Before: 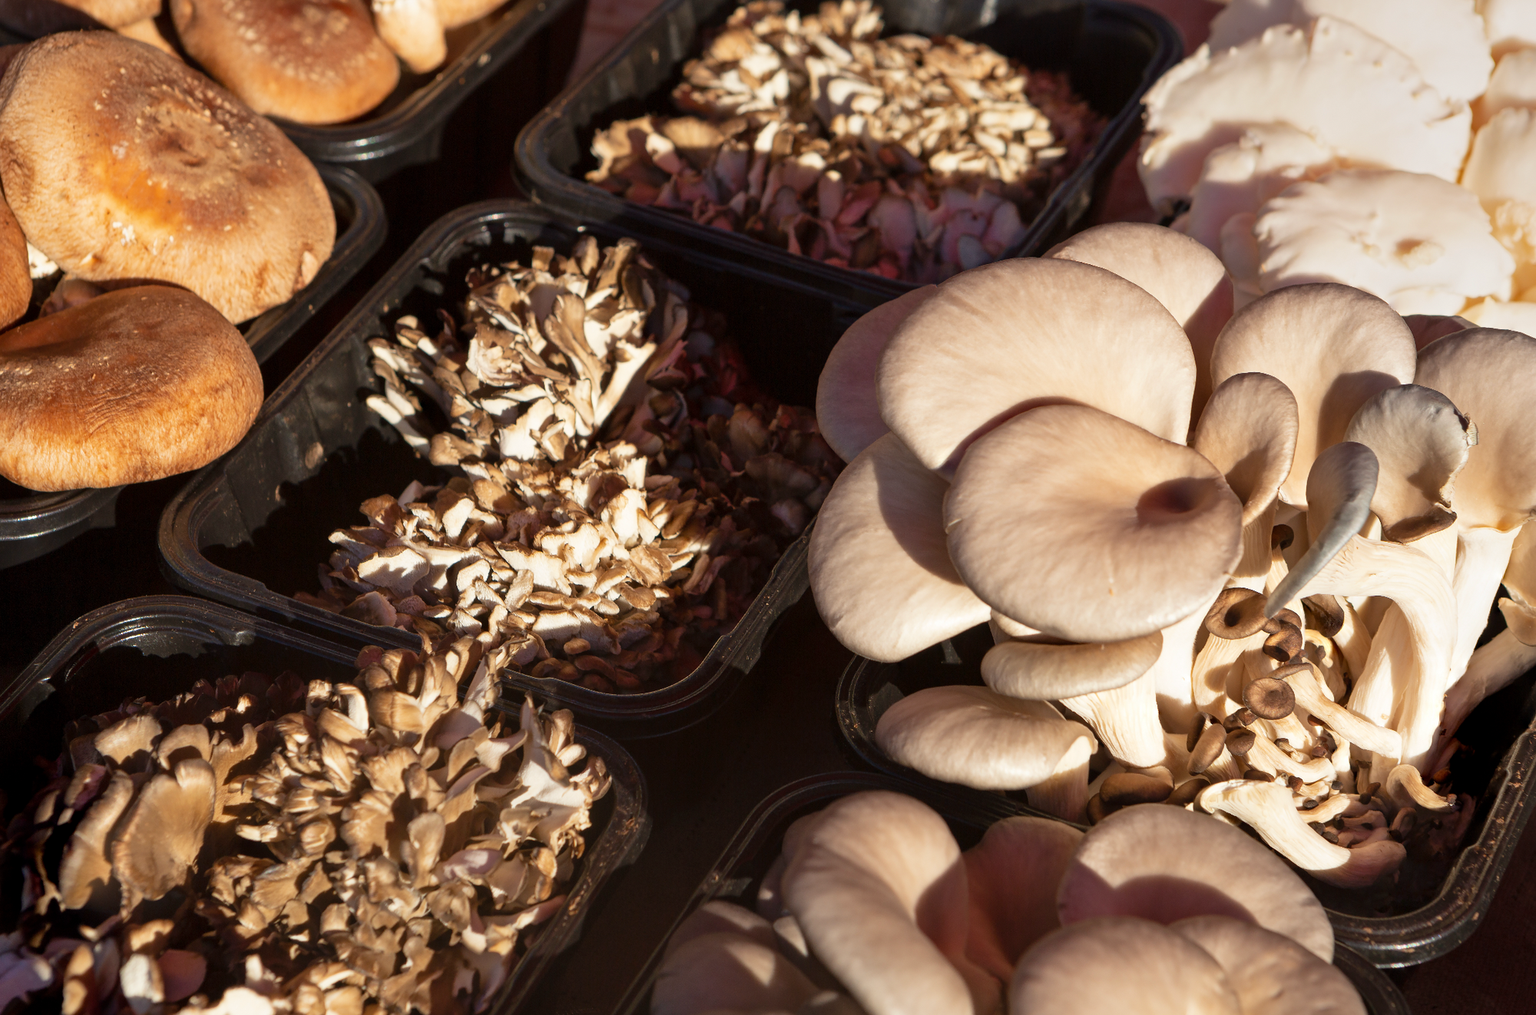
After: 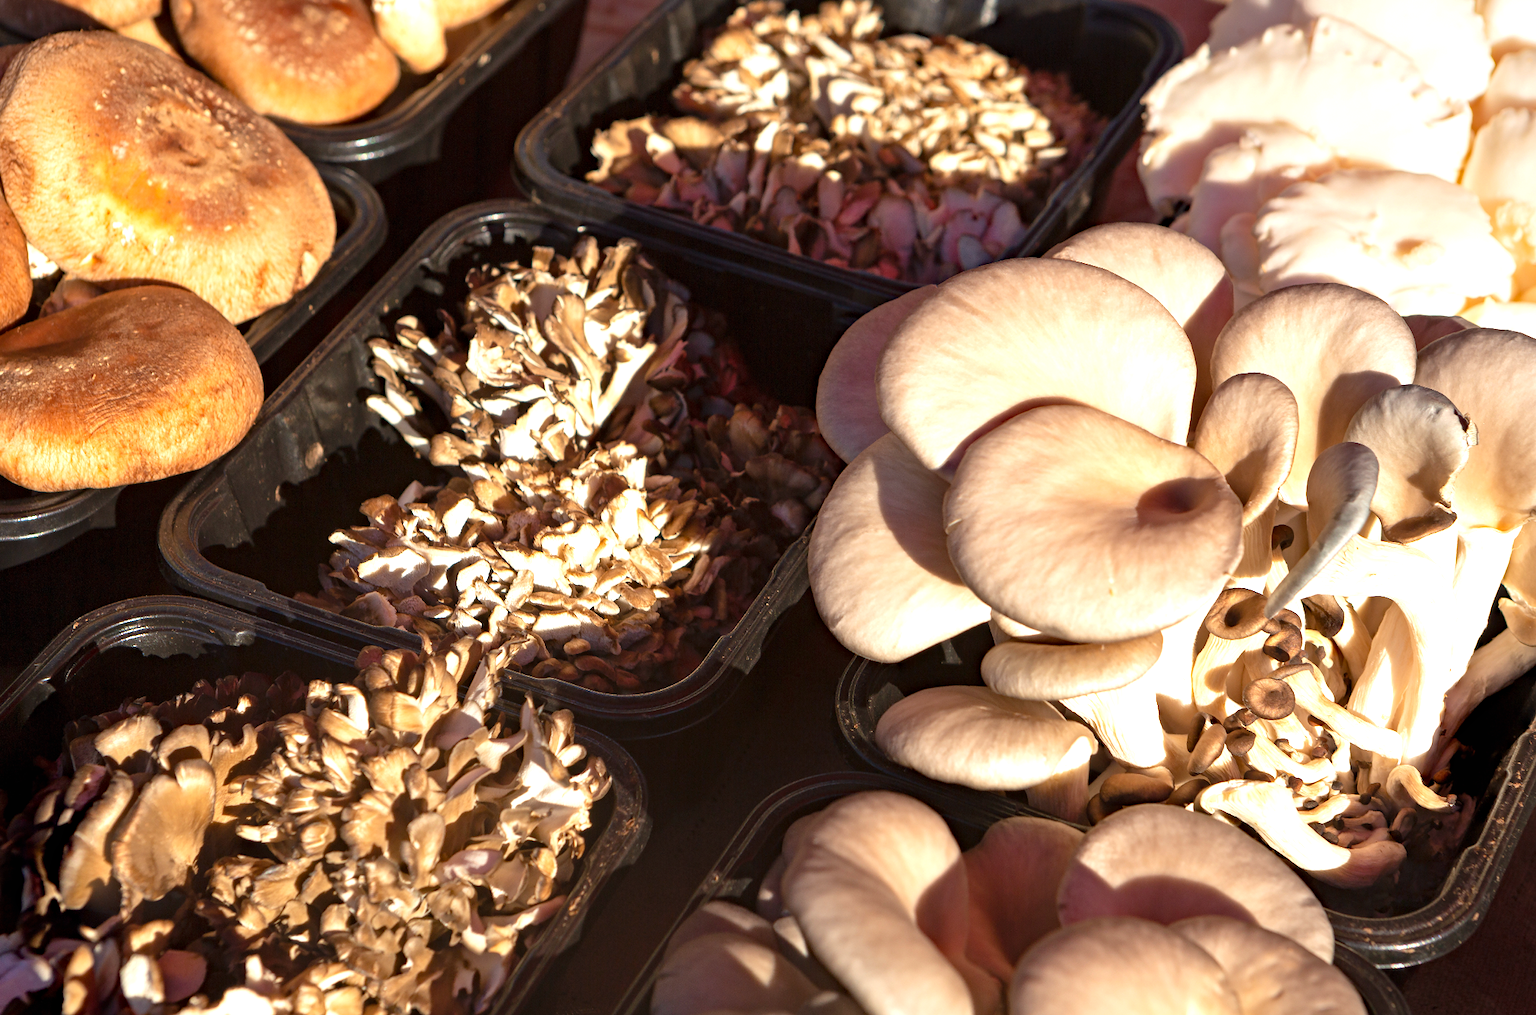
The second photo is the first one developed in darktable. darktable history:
haze removal: compatibility mode true, adaptive false
exposure: black level correction 0, exposure 0.701 EV, compensate highlight preservation false
